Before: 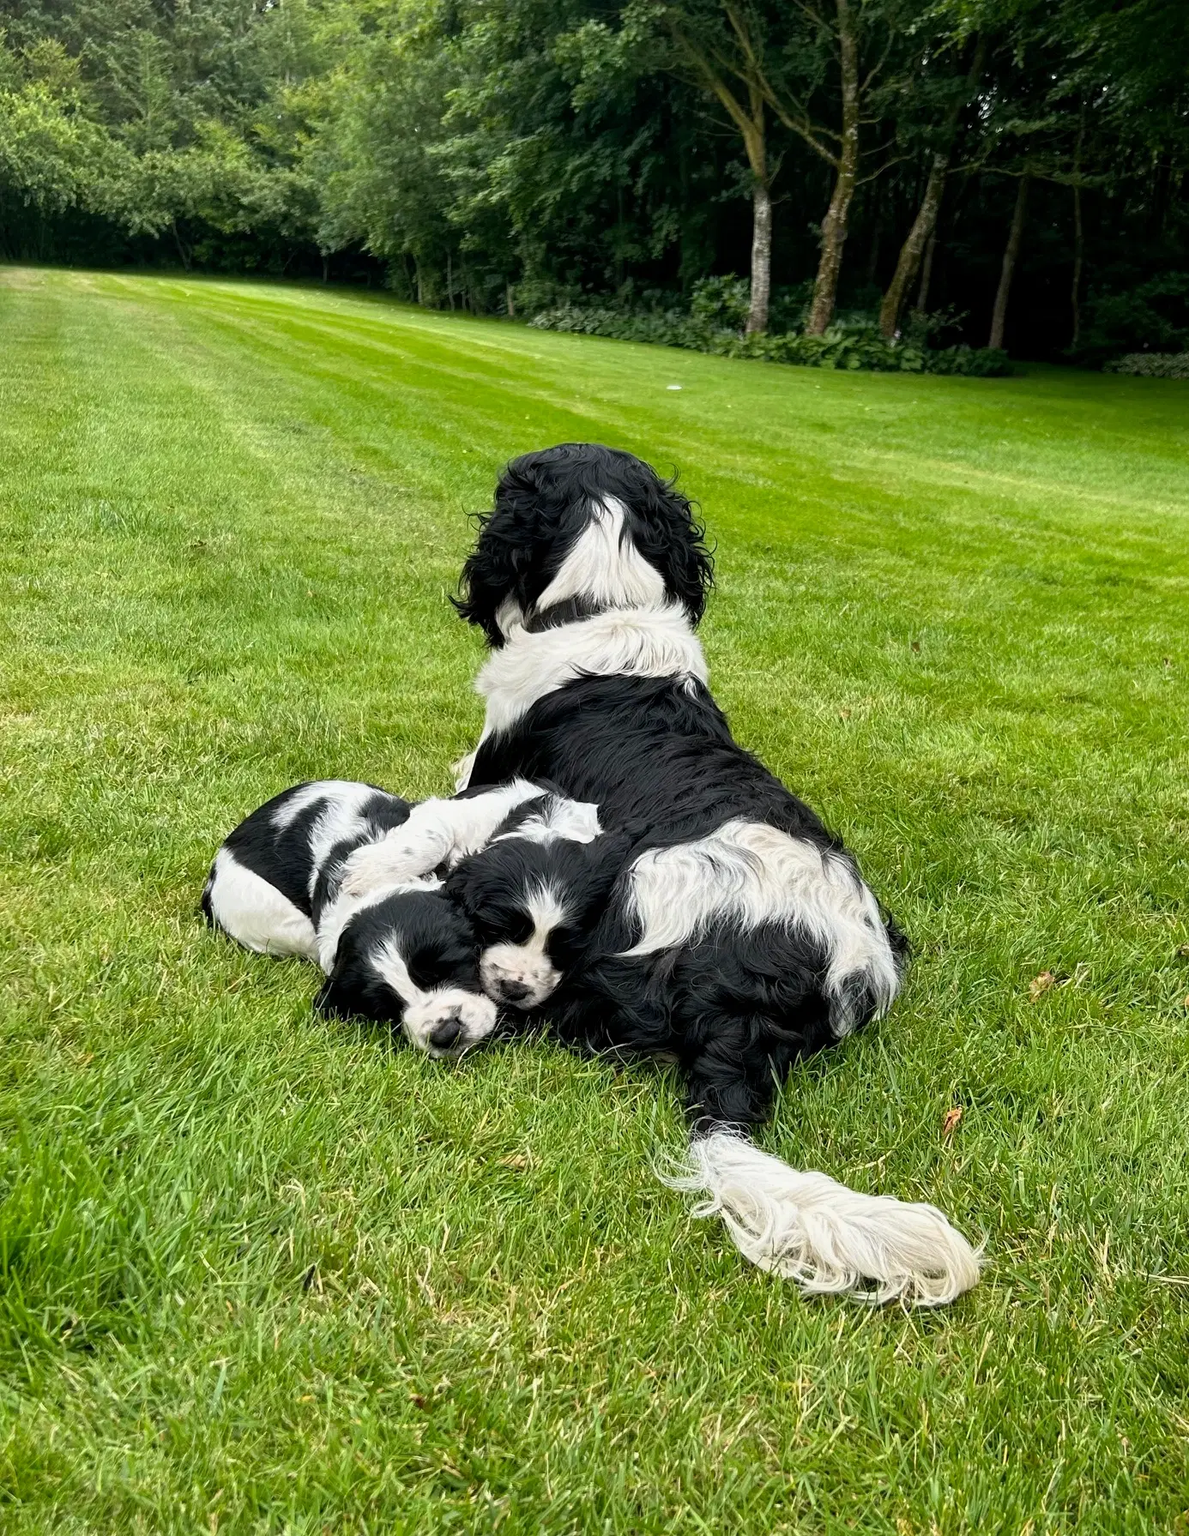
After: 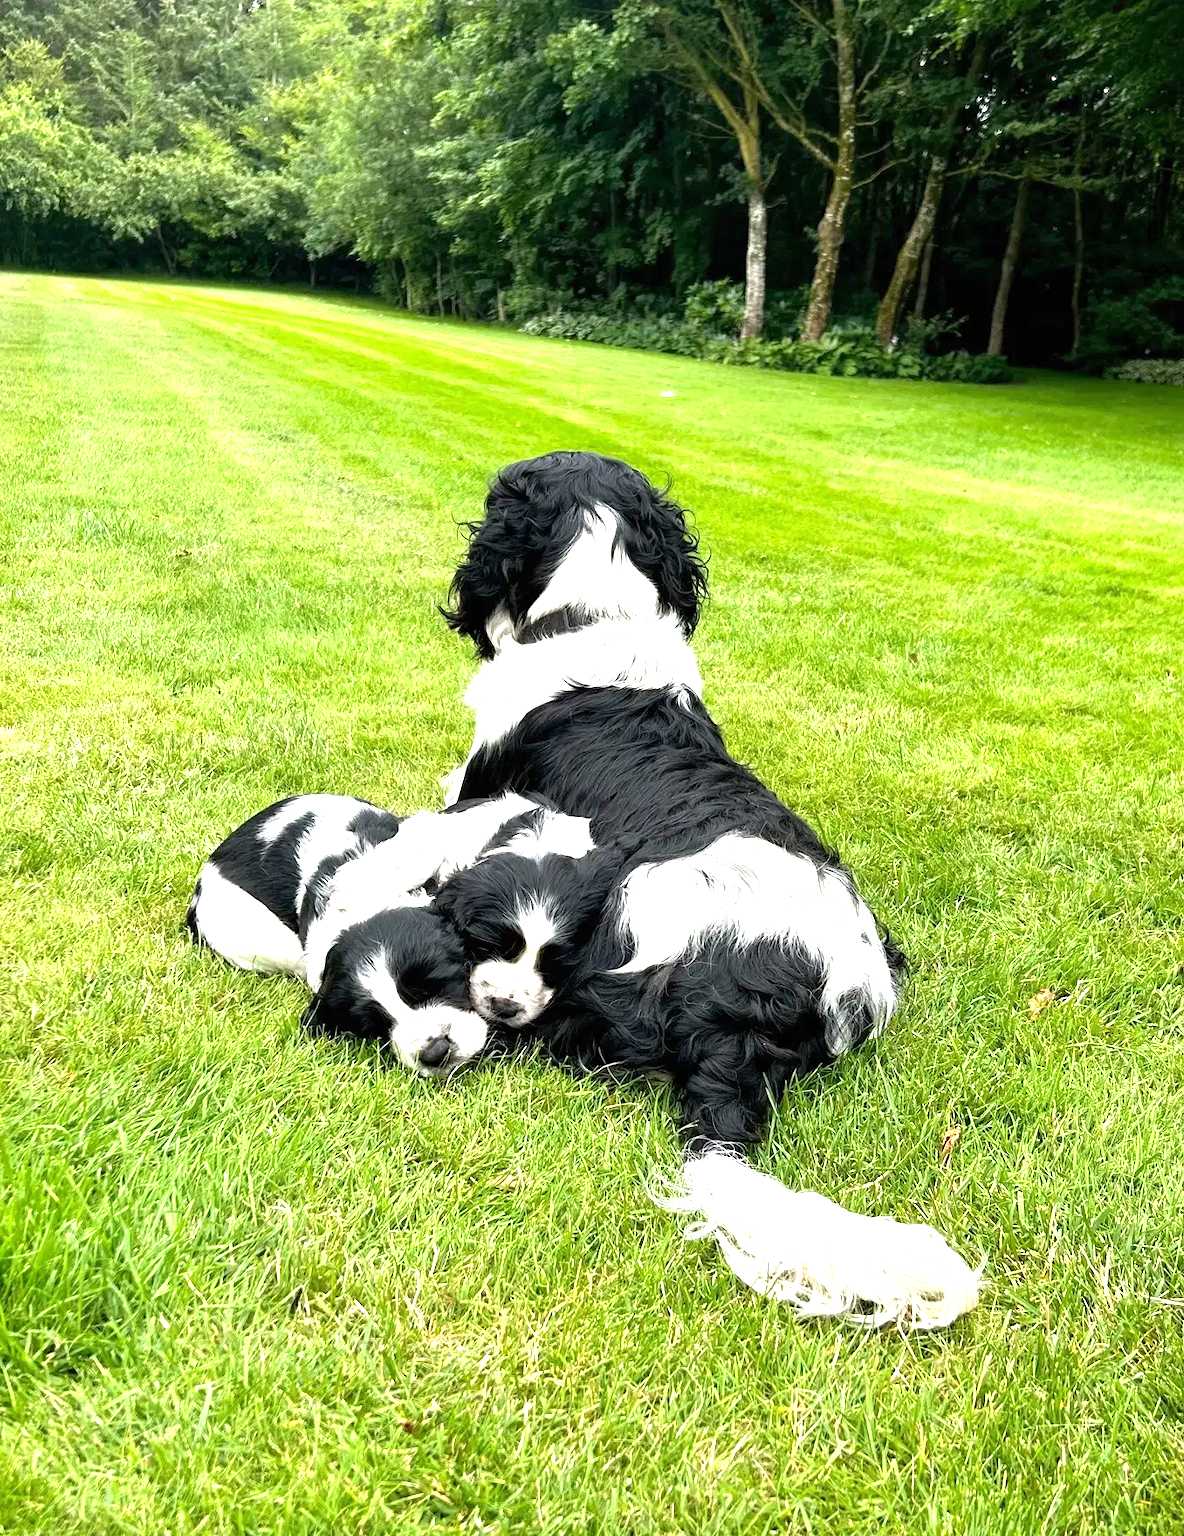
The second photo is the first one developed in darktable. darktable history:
exposure: black level correction 0, exposure 1.2 EV, compensate highlight preservation false
crop and rotate: left 1.55%, right 0.521%, bottom 1.726%
